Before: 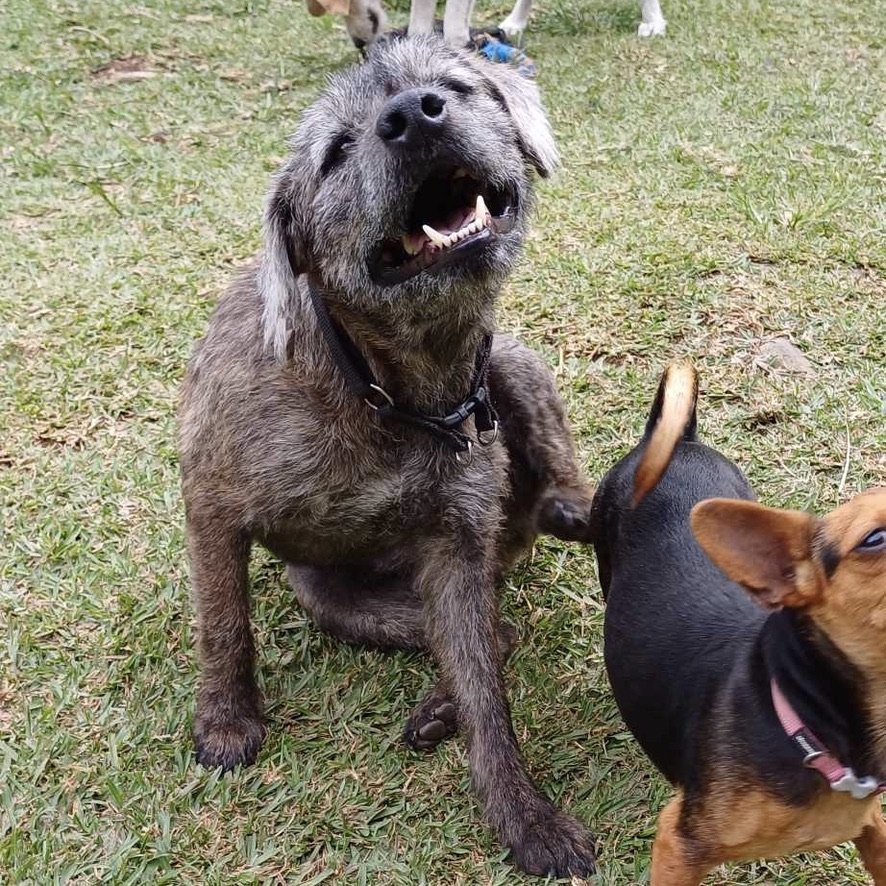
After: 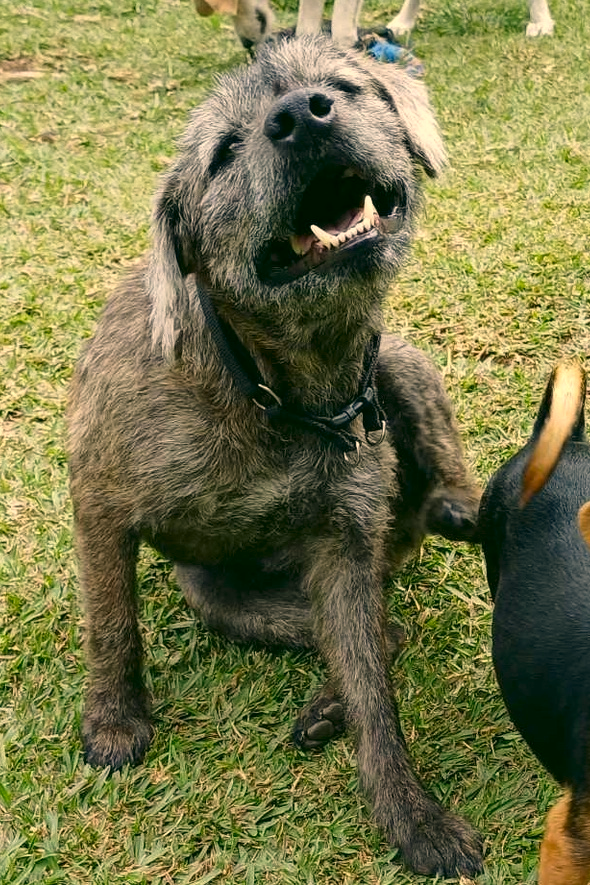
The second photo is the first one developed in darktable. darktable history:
color correction: highlights a* 5.3, highlights b* 24.26, shadows a* -15.58, shadows b* 4.02
crop and rotate: left 12.648%, right 20.685%
base curve: exposure shift 0, preserve colors none
